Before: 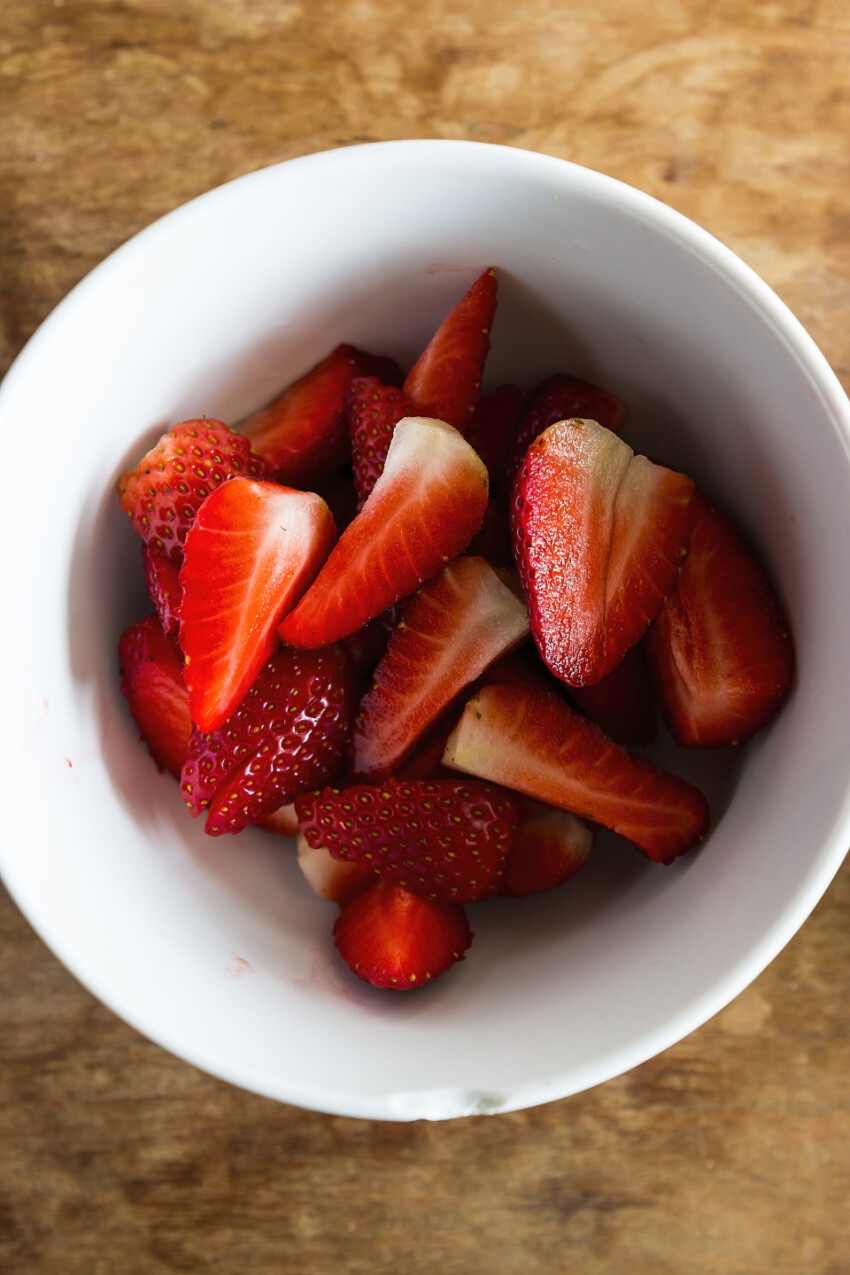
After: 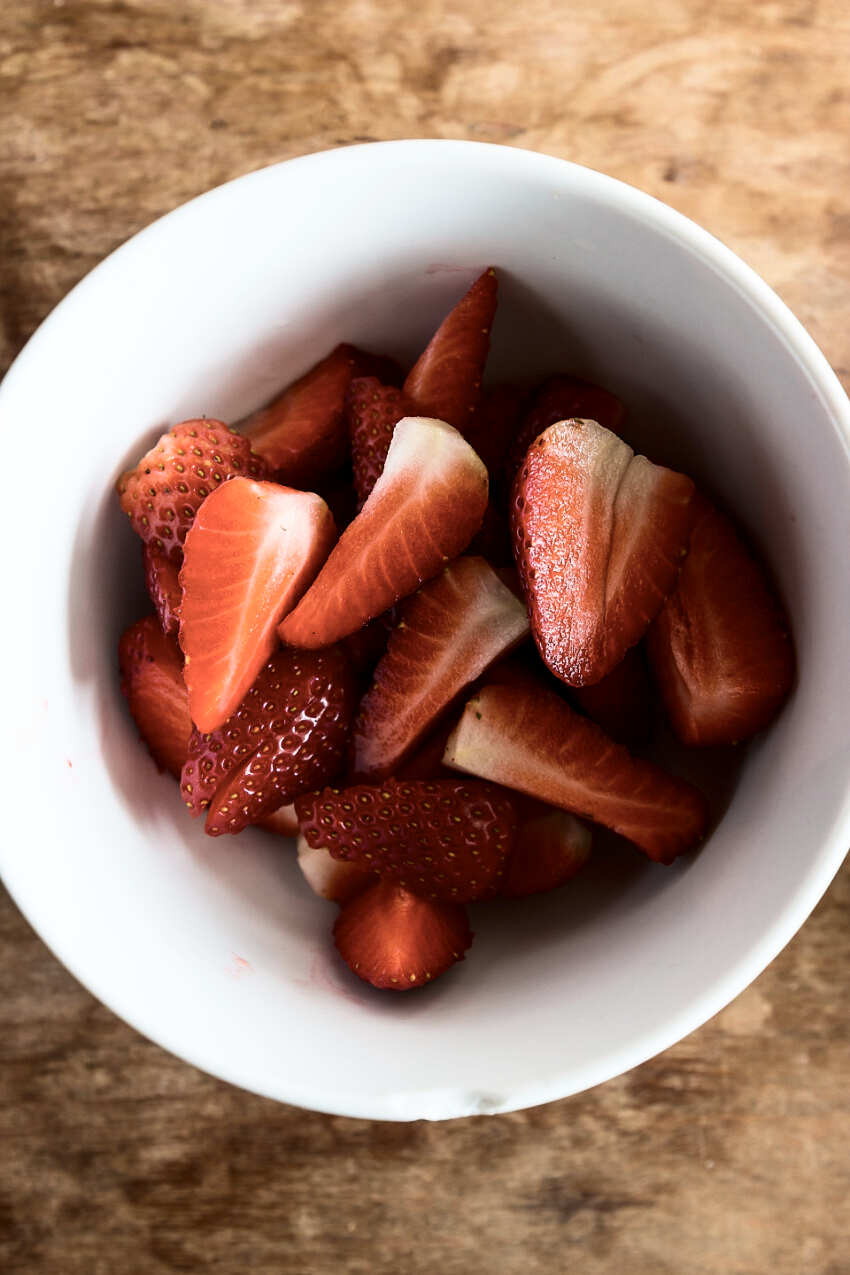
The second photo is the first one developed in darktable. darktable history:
contrast brightness saturation: contrast 0.248, saturation -0.322
